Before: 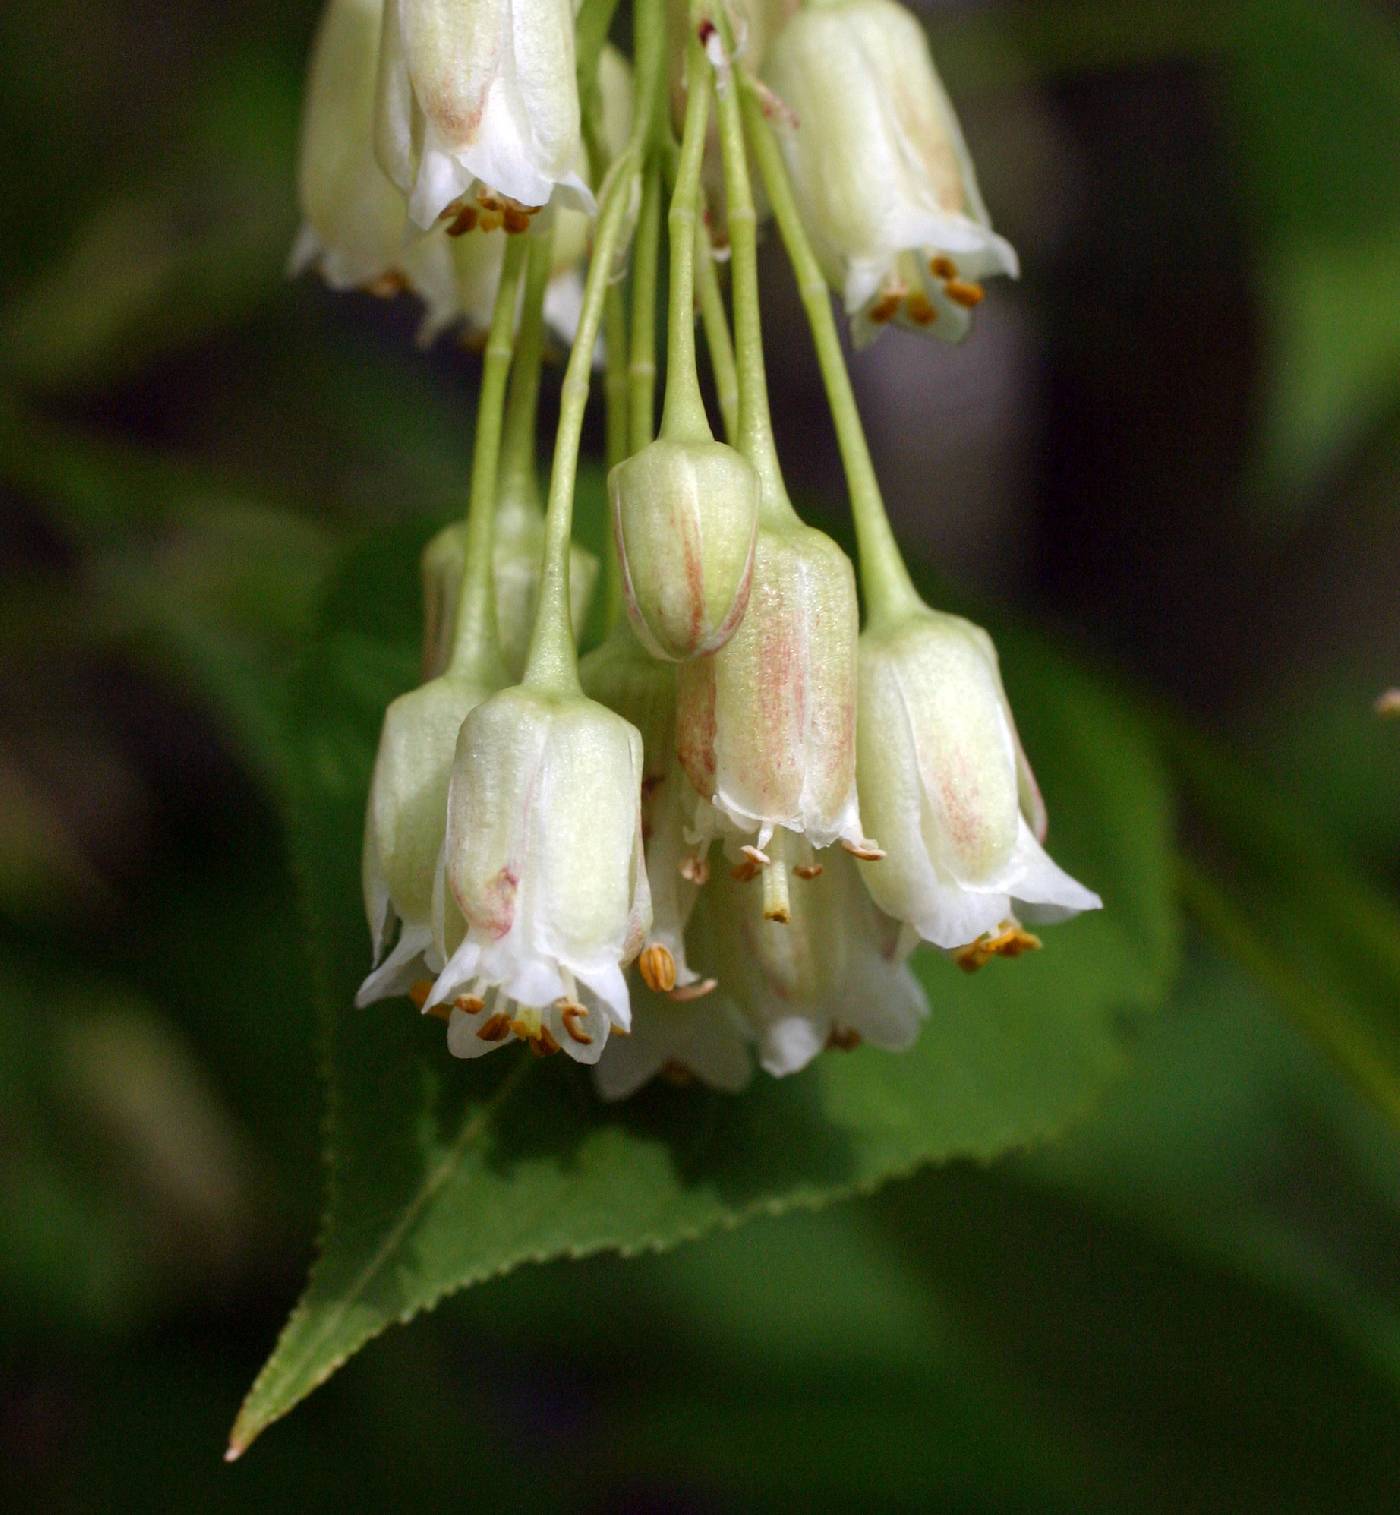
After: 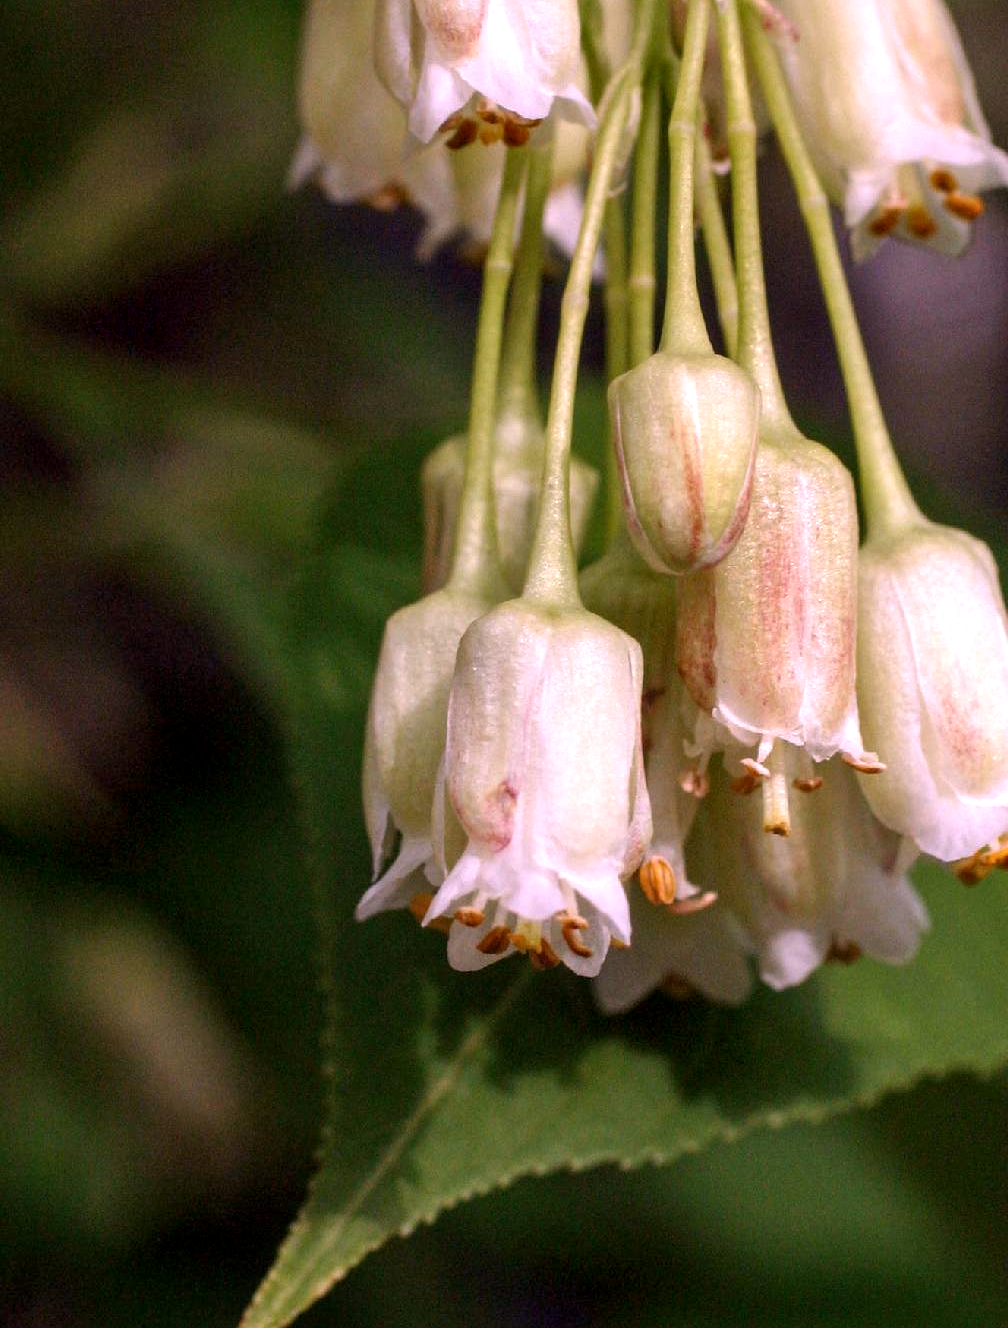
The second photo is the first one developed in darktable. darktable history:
crop: top 5.803%, right 27.864%, bottom 5.804%
white balance: red 1.188, blue 1.11
local contrast: detail 130%
